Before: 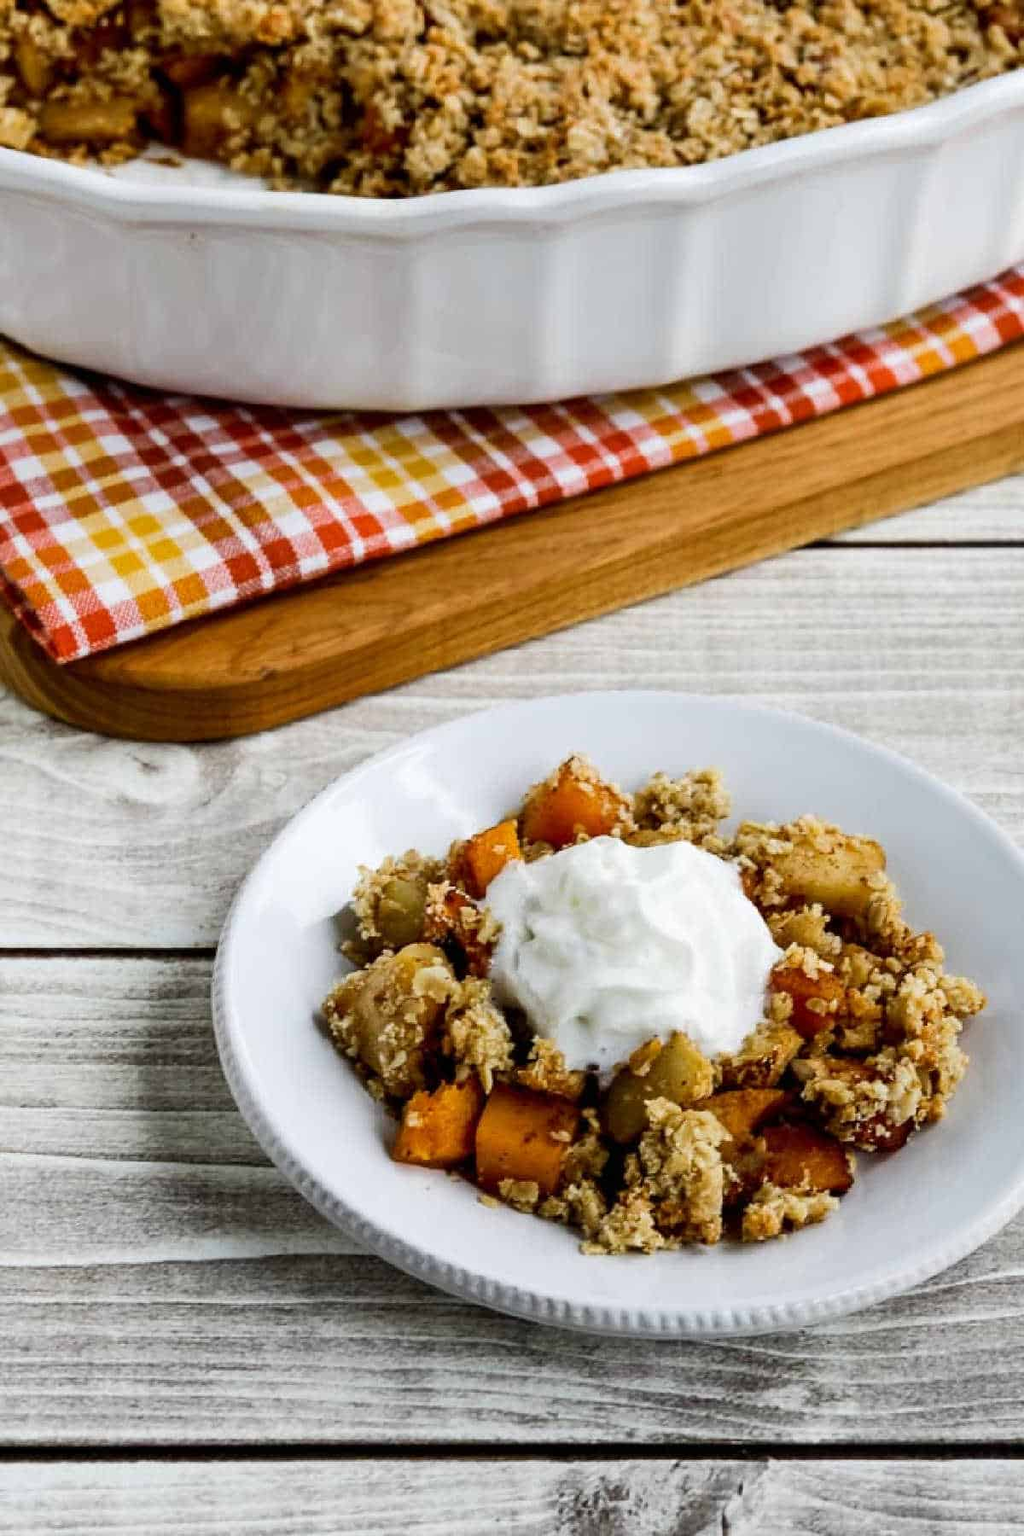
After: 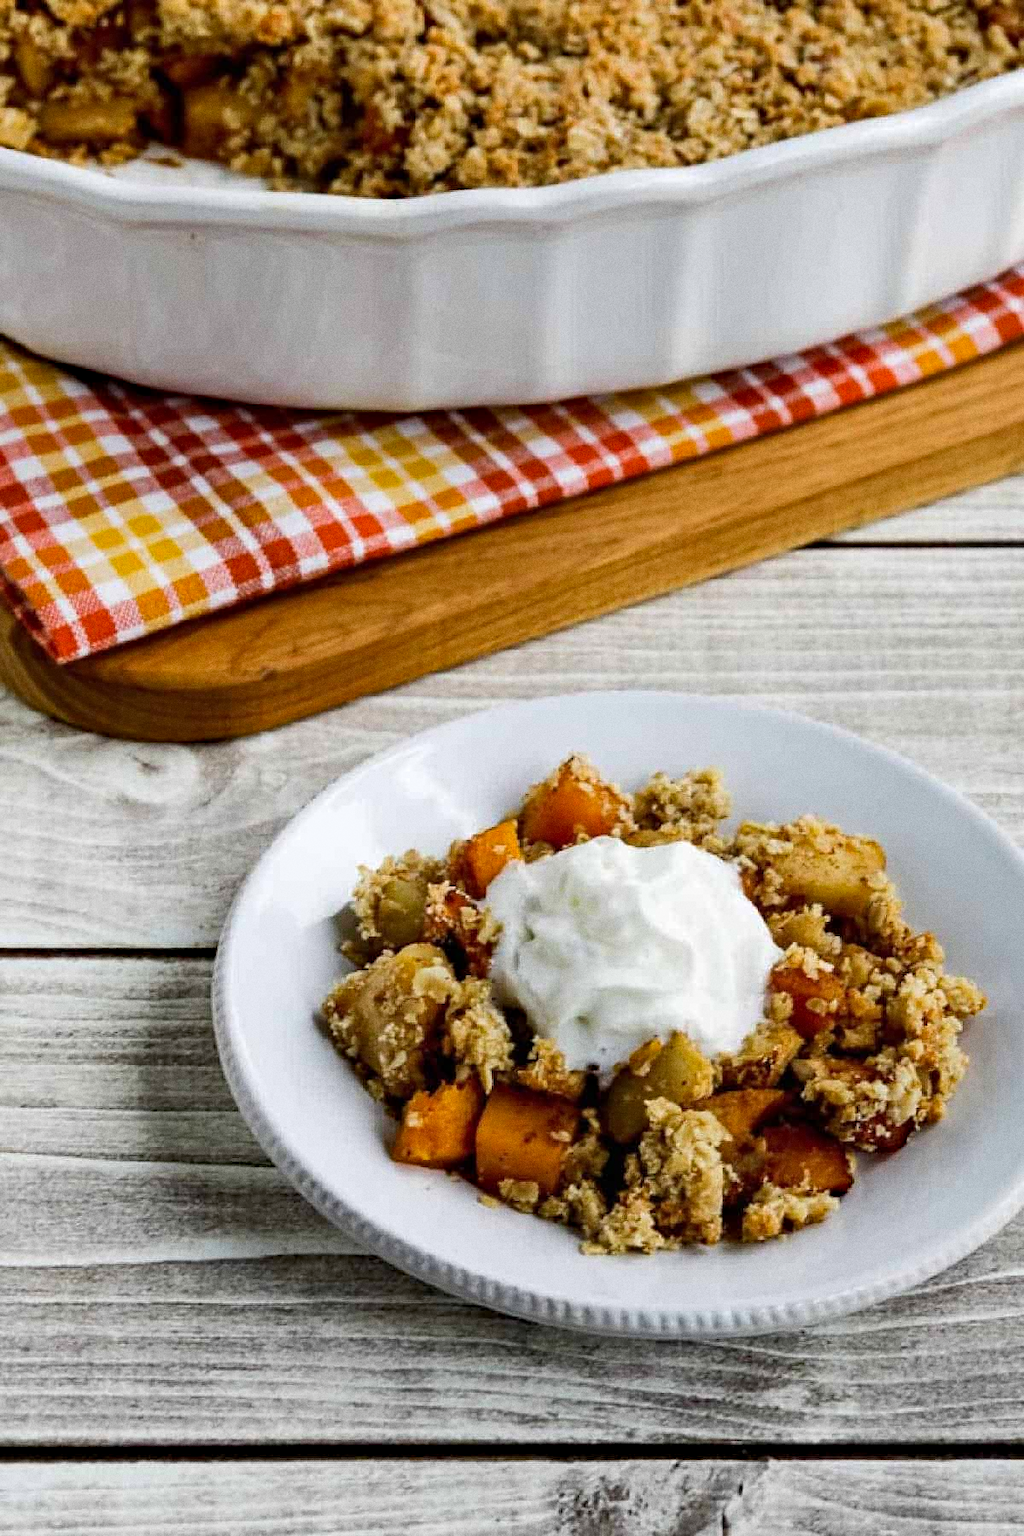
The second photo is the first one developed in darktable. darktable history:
grain: coarseness 0.09 ISO
haze removal: compatibility mode true, adaptive false
